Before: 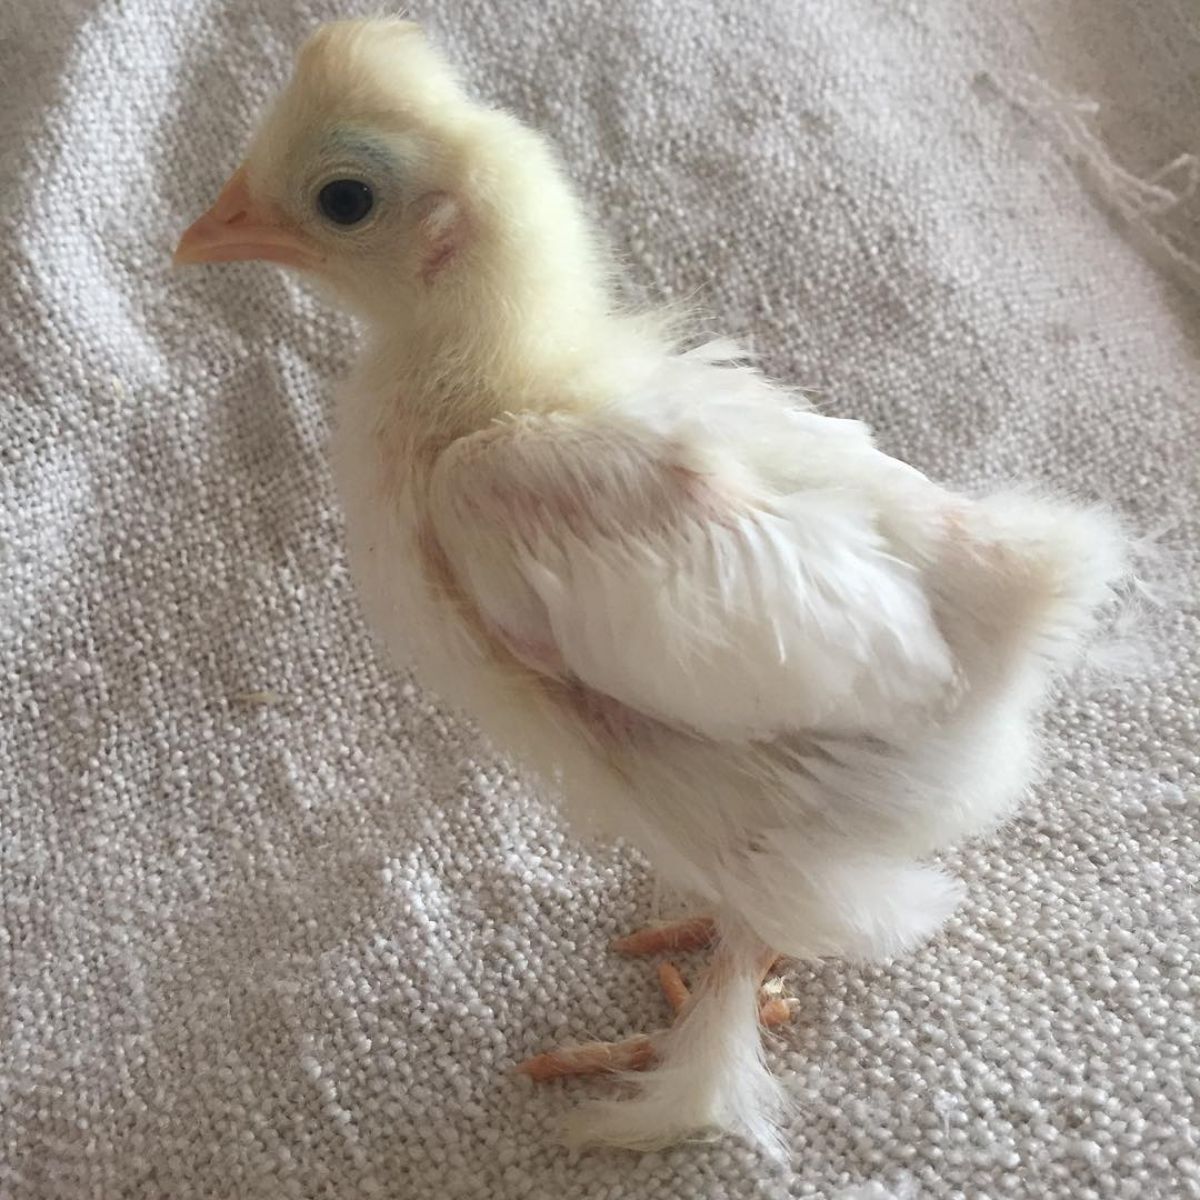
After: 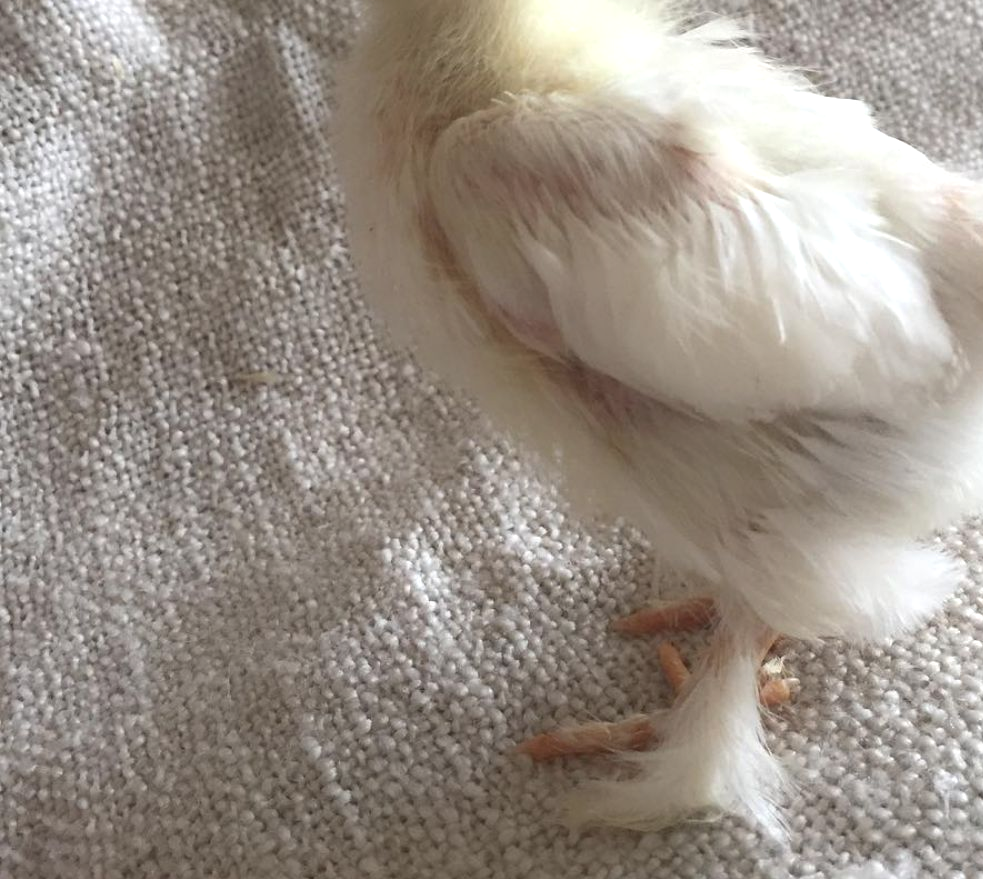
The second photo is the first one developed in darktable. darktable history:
crop: top 26.689%, right 18.042%
tone equalizer: -8 EV -0.001 EV, -7 EV 0.001 EV, -6 EV -0.003 EV, -5 EV -0.012 EV, -4 EV -0.069 EV, -3 EV -0.214 EV, -2 EV -0.249 EV, -1 EV 0.117 EV, +0 EV 0.303 EV, mask exposure compensation -0.495 EV
